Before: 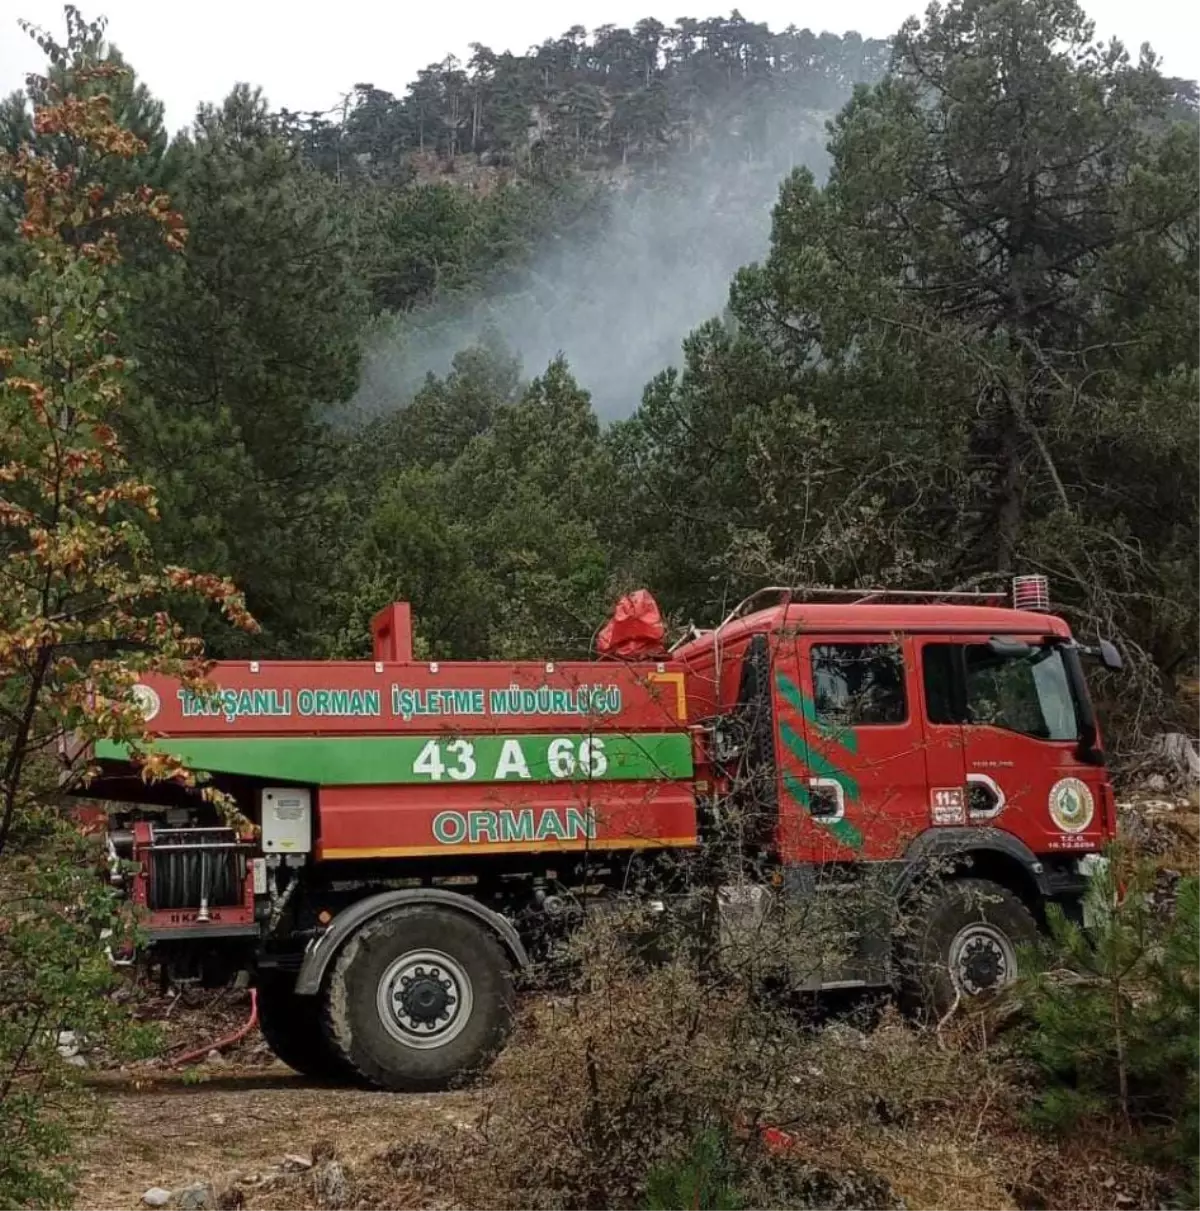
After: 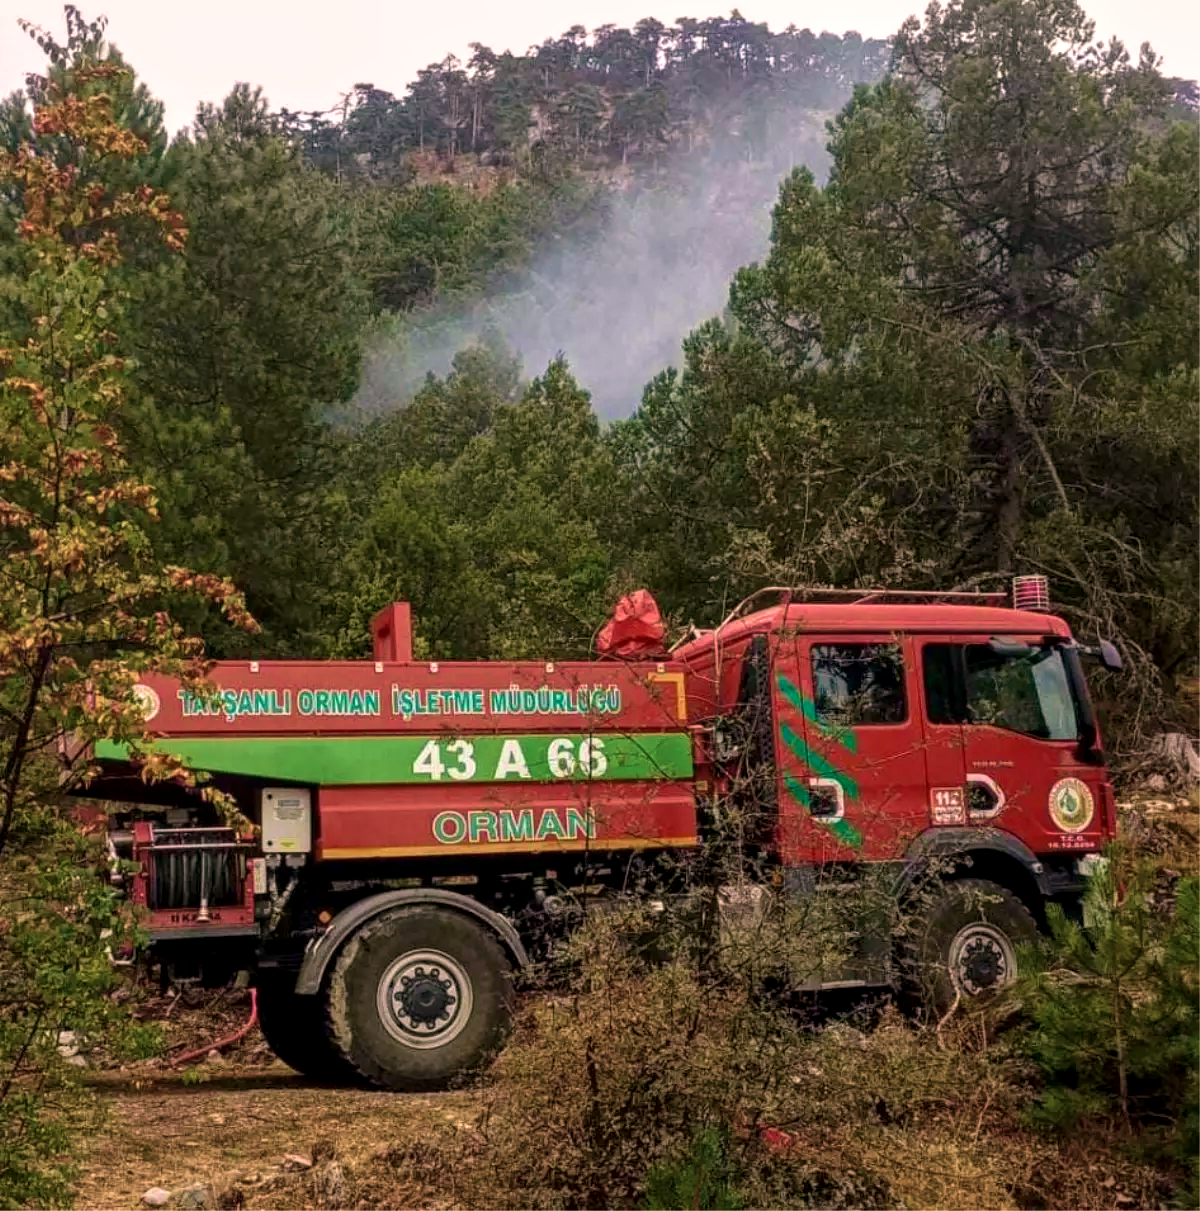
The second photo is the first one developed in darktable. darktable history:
color correction: highlights a* 7.34, highlights b* 4.37
velvia: strength 74%
local contrast: on, module defaults
